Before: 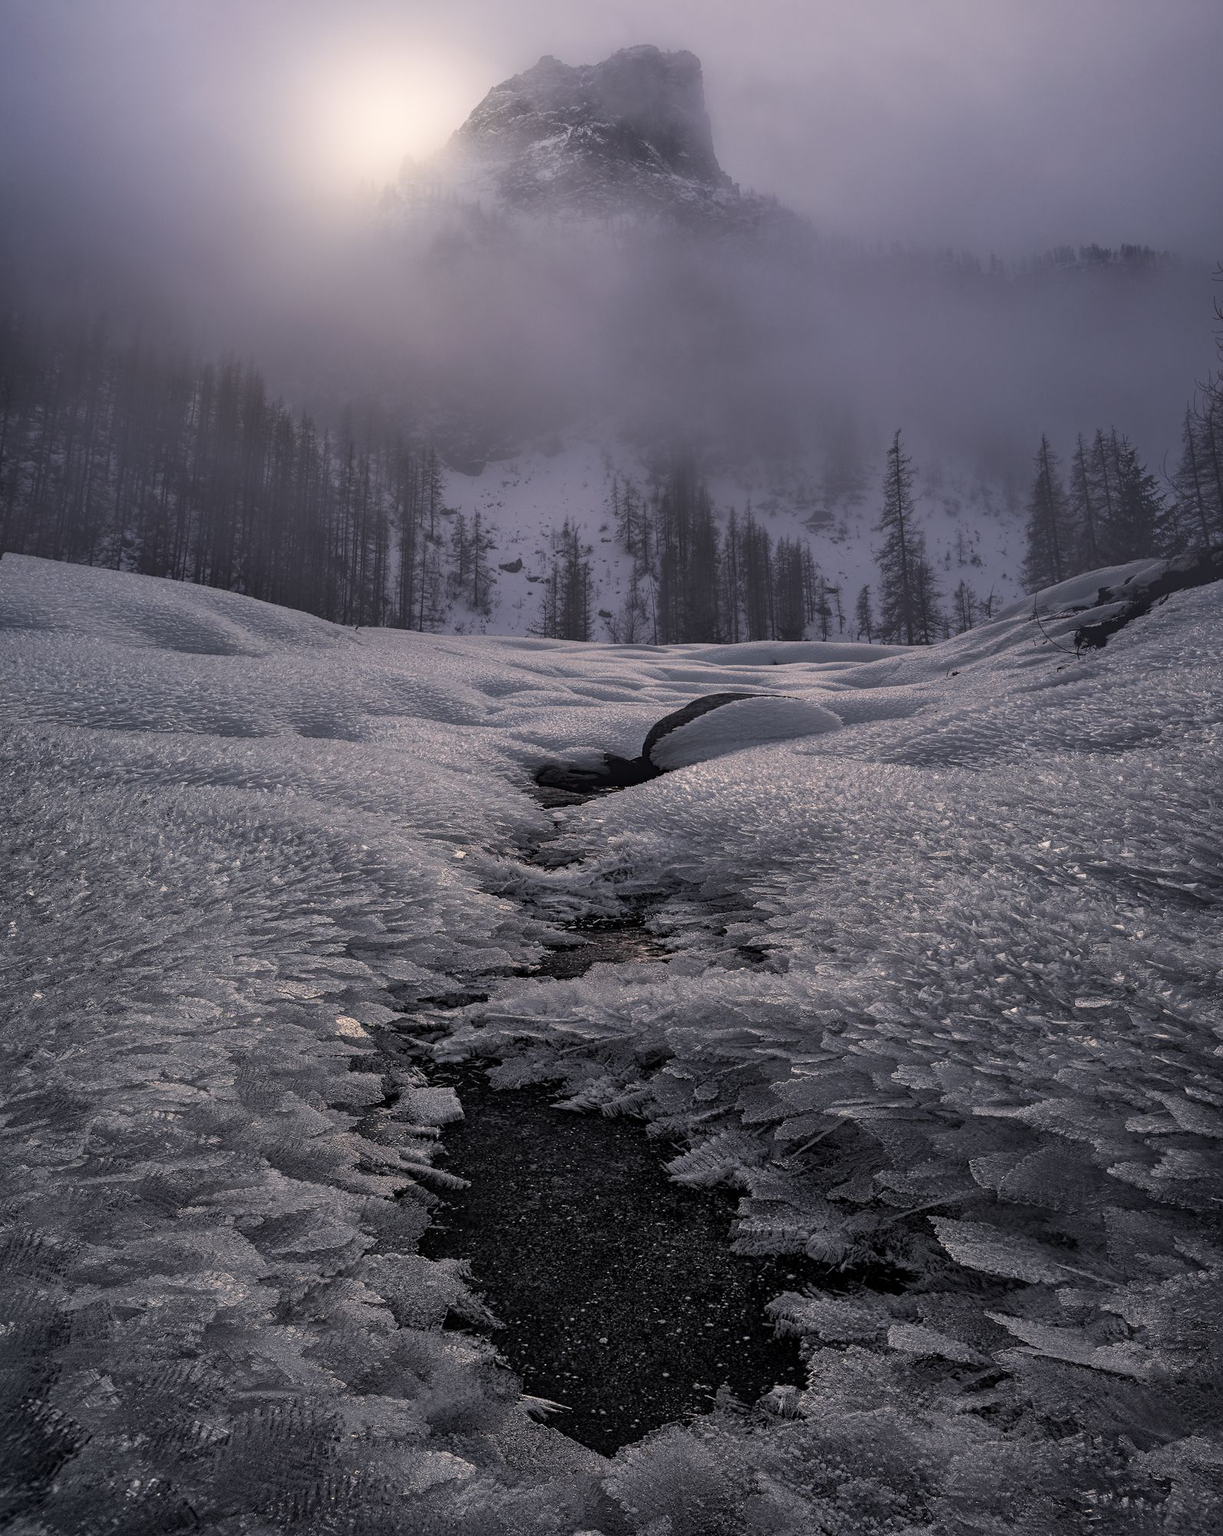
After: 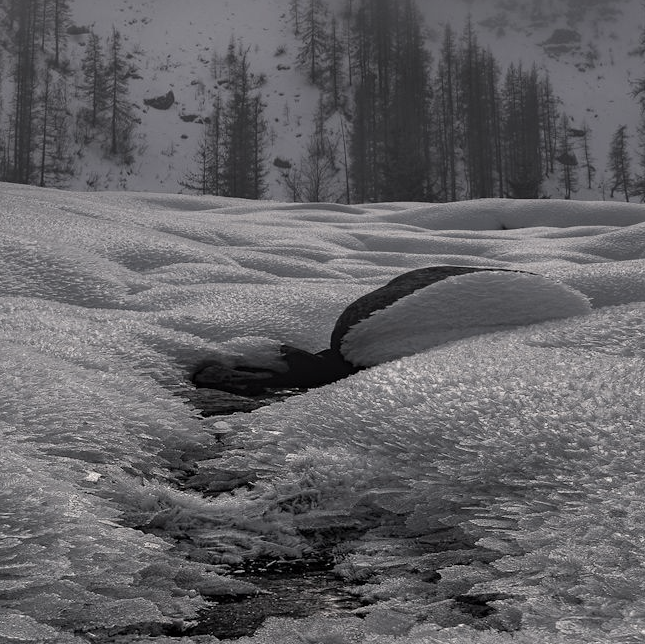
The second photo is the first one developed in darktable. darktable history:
crop: left 31.782%, top 31.815%, right 27.701%, bottom 35.963%
color zones: curves: ch1 [(0, 0.153) (0.143, 0.15) (0.286, 0.151) (0.429, 0.152) (0.571, 0.152) (0.714, 0.151) (0.857, 0.151) (1, 0.153)]
